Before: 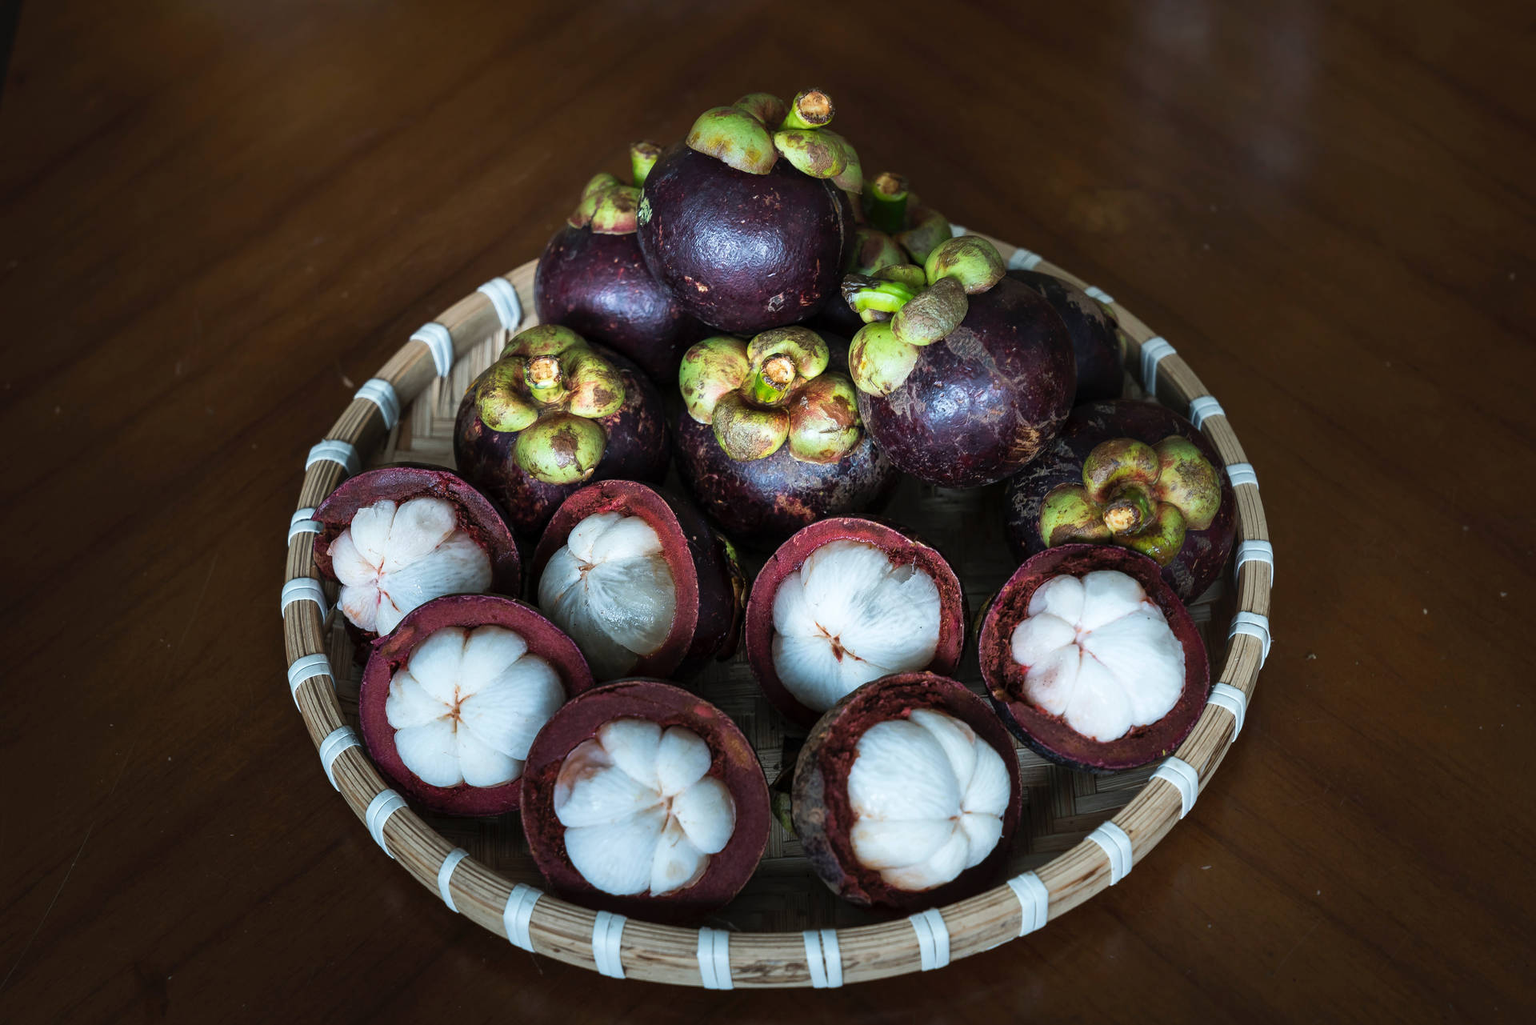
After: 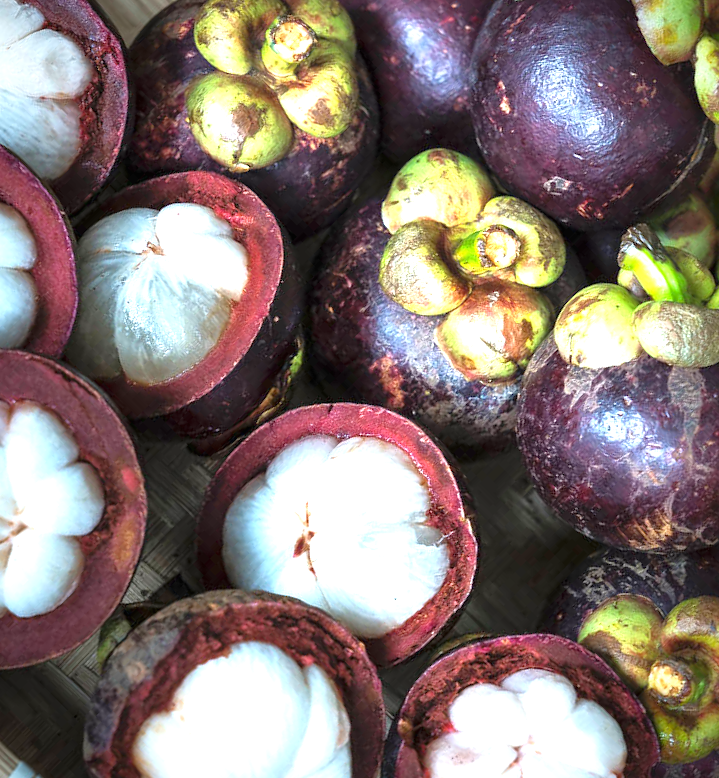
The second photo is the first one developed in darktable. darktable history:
vignetting: fall-off start 79.7%, saturation 0.033
crop and rotate: angle -45.39°, top 16.767%, right 0.851%, bottom 11.694%
tone equalizer: -8 EV -0.002 EV, -7 EV 0.004 EV, -6 EV -0.014 EV, -5 EV 0.02 EV, -4 EV -0.016 EV, -3 EV 0.028 EV, -2 EV -0.072 EV, -1 EV -0.283 EV, +0 EV -0.565 EV
exposure: black level correction 0, exposure 1.761 EV, compensate highlight preservation false
